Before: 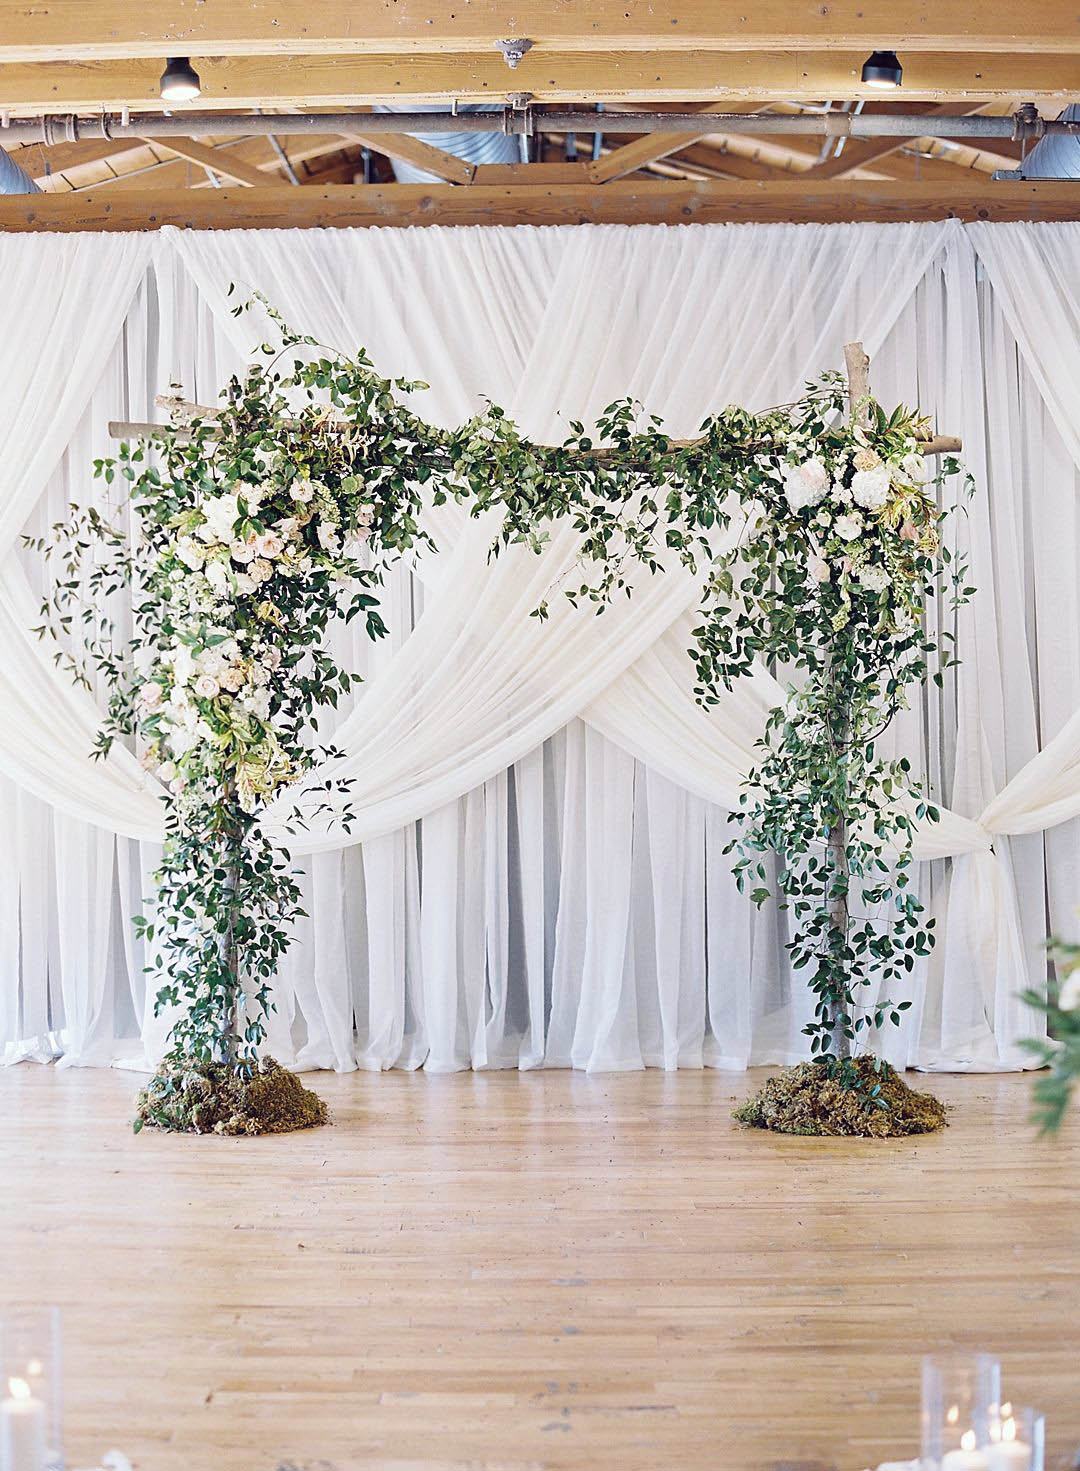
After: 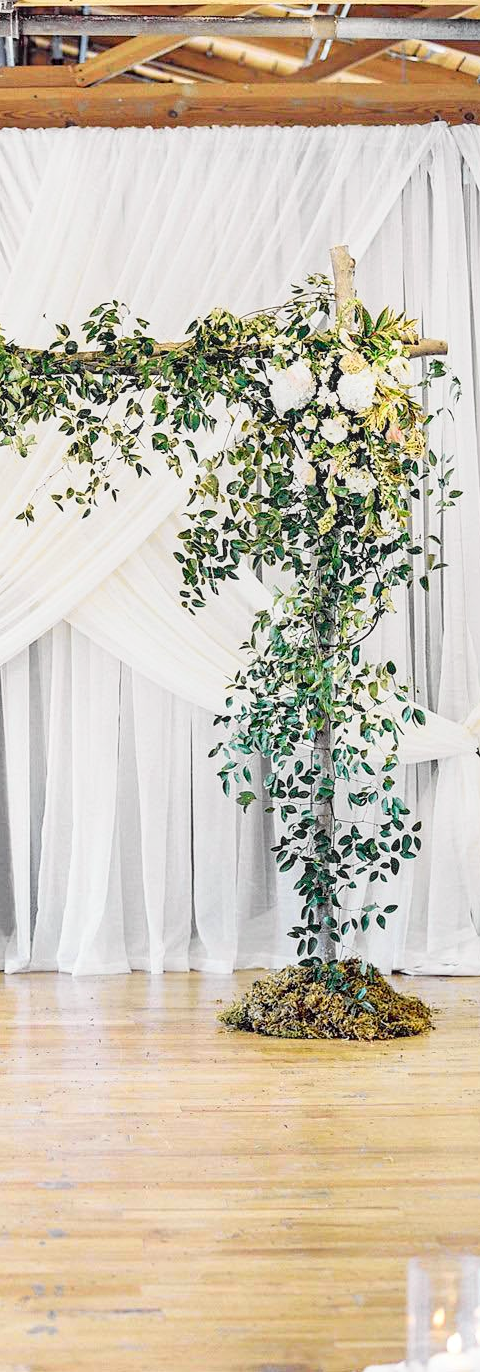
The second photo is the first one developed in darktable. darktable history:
crop: left 47.628%, top 6.643%, right 7.874%
local contrast: on, module defaults
tone curve: curves: ch0 [(0, 0.008) (0.107, 0.091) (0.278, 0.351) (0.457, 0.562) (0.628, 0.738) (0.839, 0.909) (0.998, 0.978)]; ch1 [(0, 0) (0.437, 0.408) (0.474, 0.479) (0.502, 0.5) (0.527, 0.519) (0.561, 0.575) (0.608, 0.665) (0.669, 0.748) (0.859, 0.899) (1, 1)]; ch2 [(0, 0) (0.33, 0.301) (0.421, 0.443) (0.473, 0.498) (0.502, 0.504) (0.522, 0.527) (0.549, 0.583) (0.644, 0.703) (1, 1)], color space Lab, independent channels, preserve colors none
